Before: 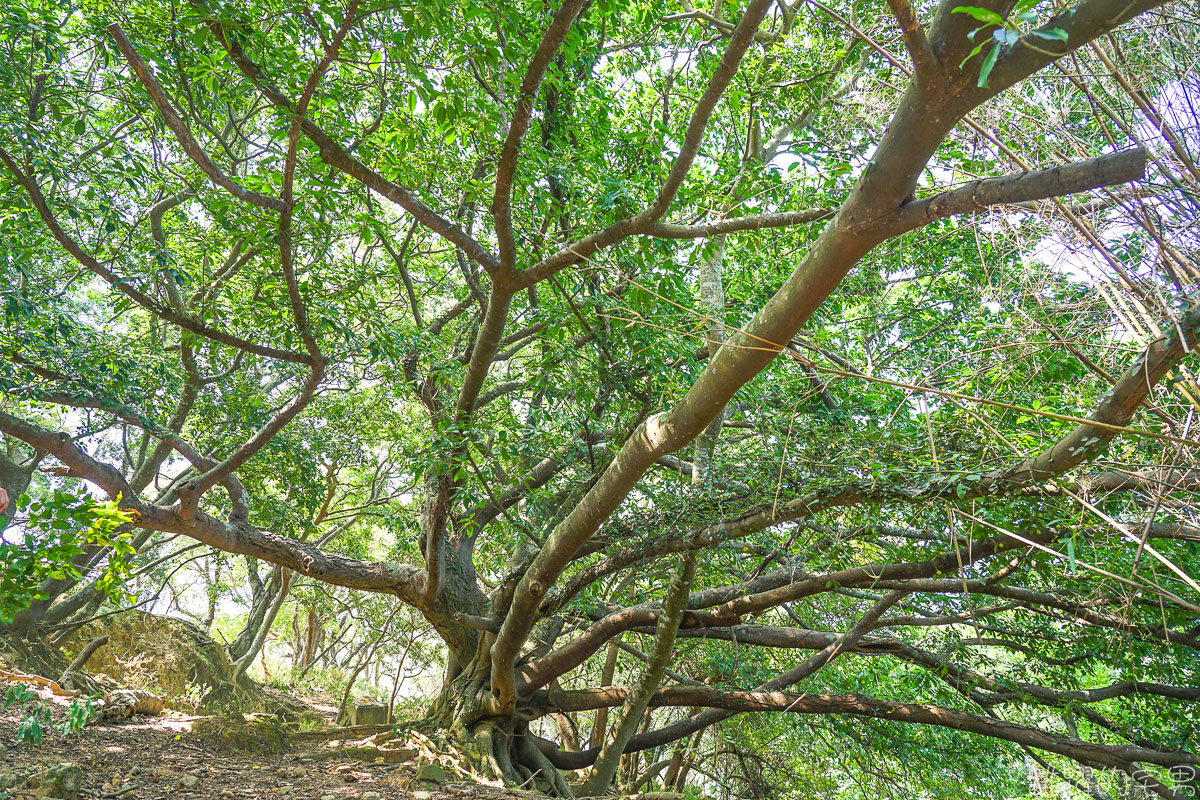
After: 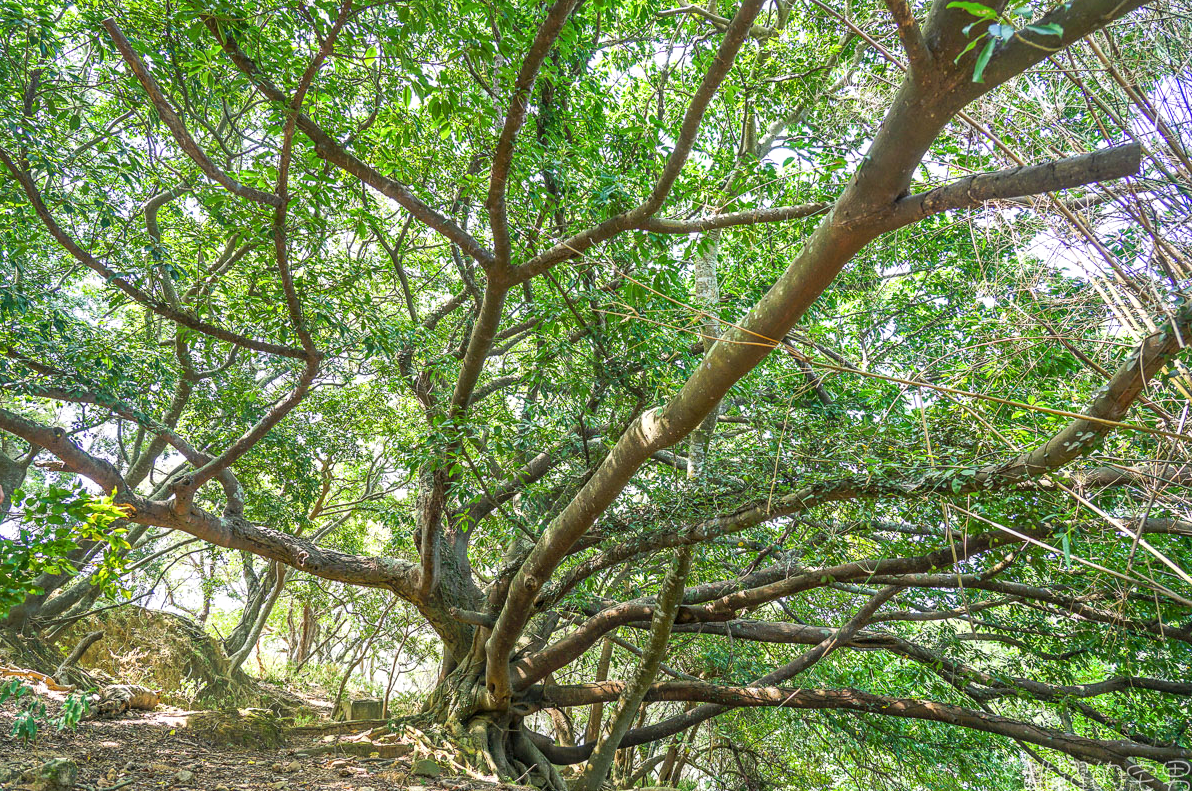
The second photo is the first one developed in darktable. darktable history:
crop: left 0.434%, top 0.673%, right 0.196%, bottom 0.376%
local contrast: on, module defaults
